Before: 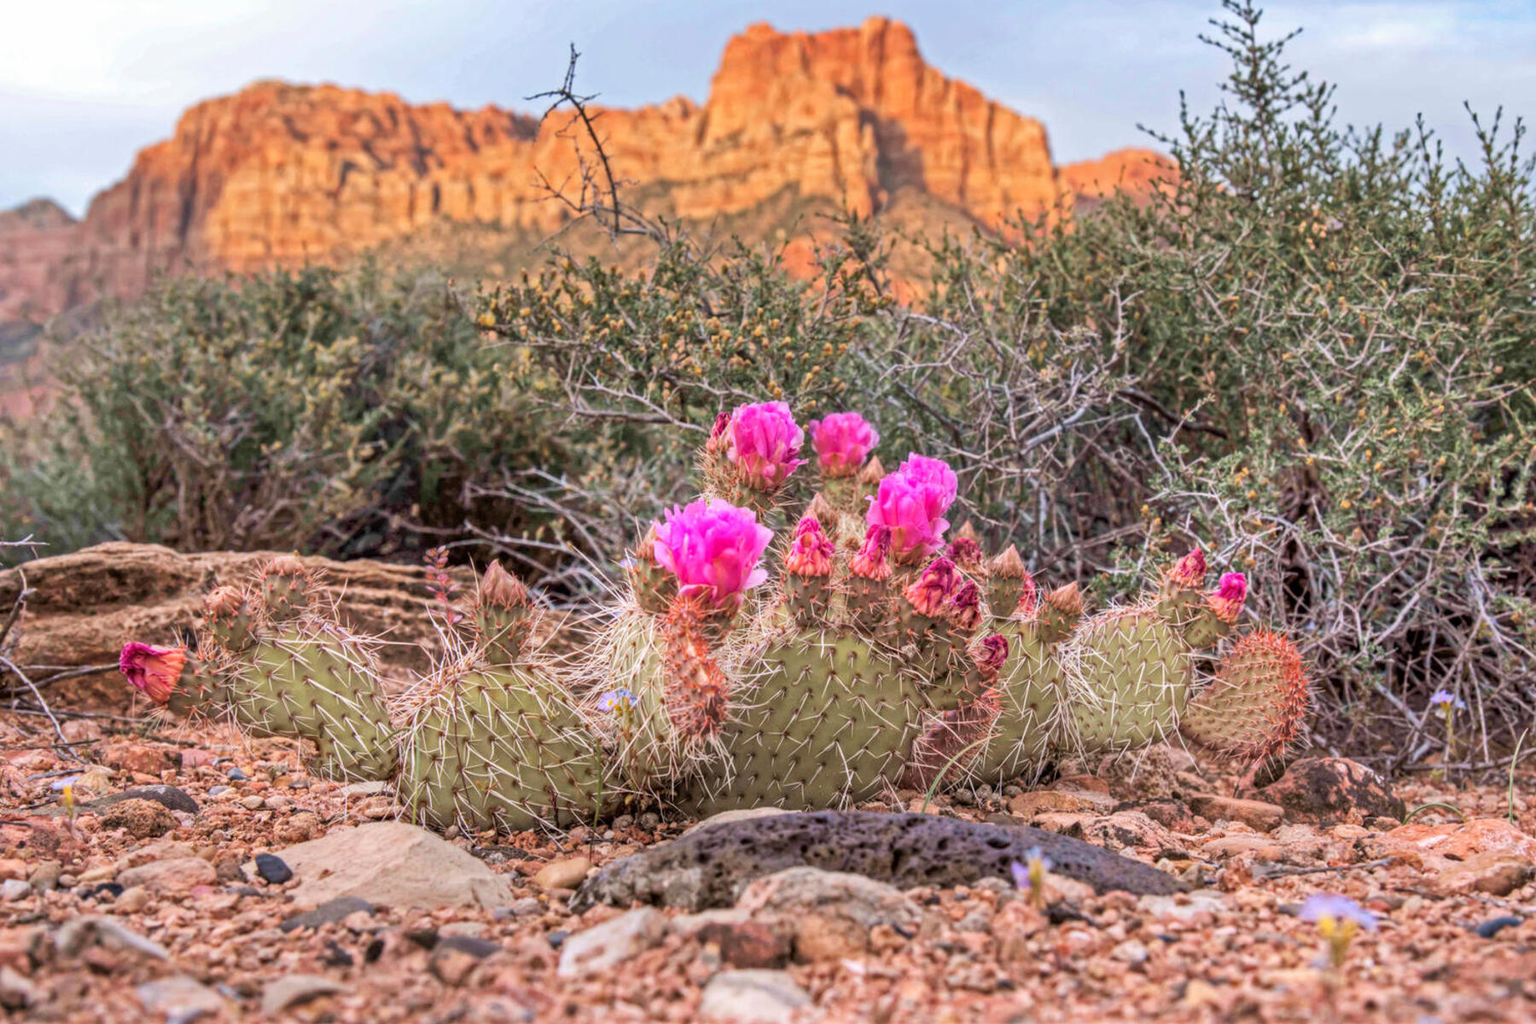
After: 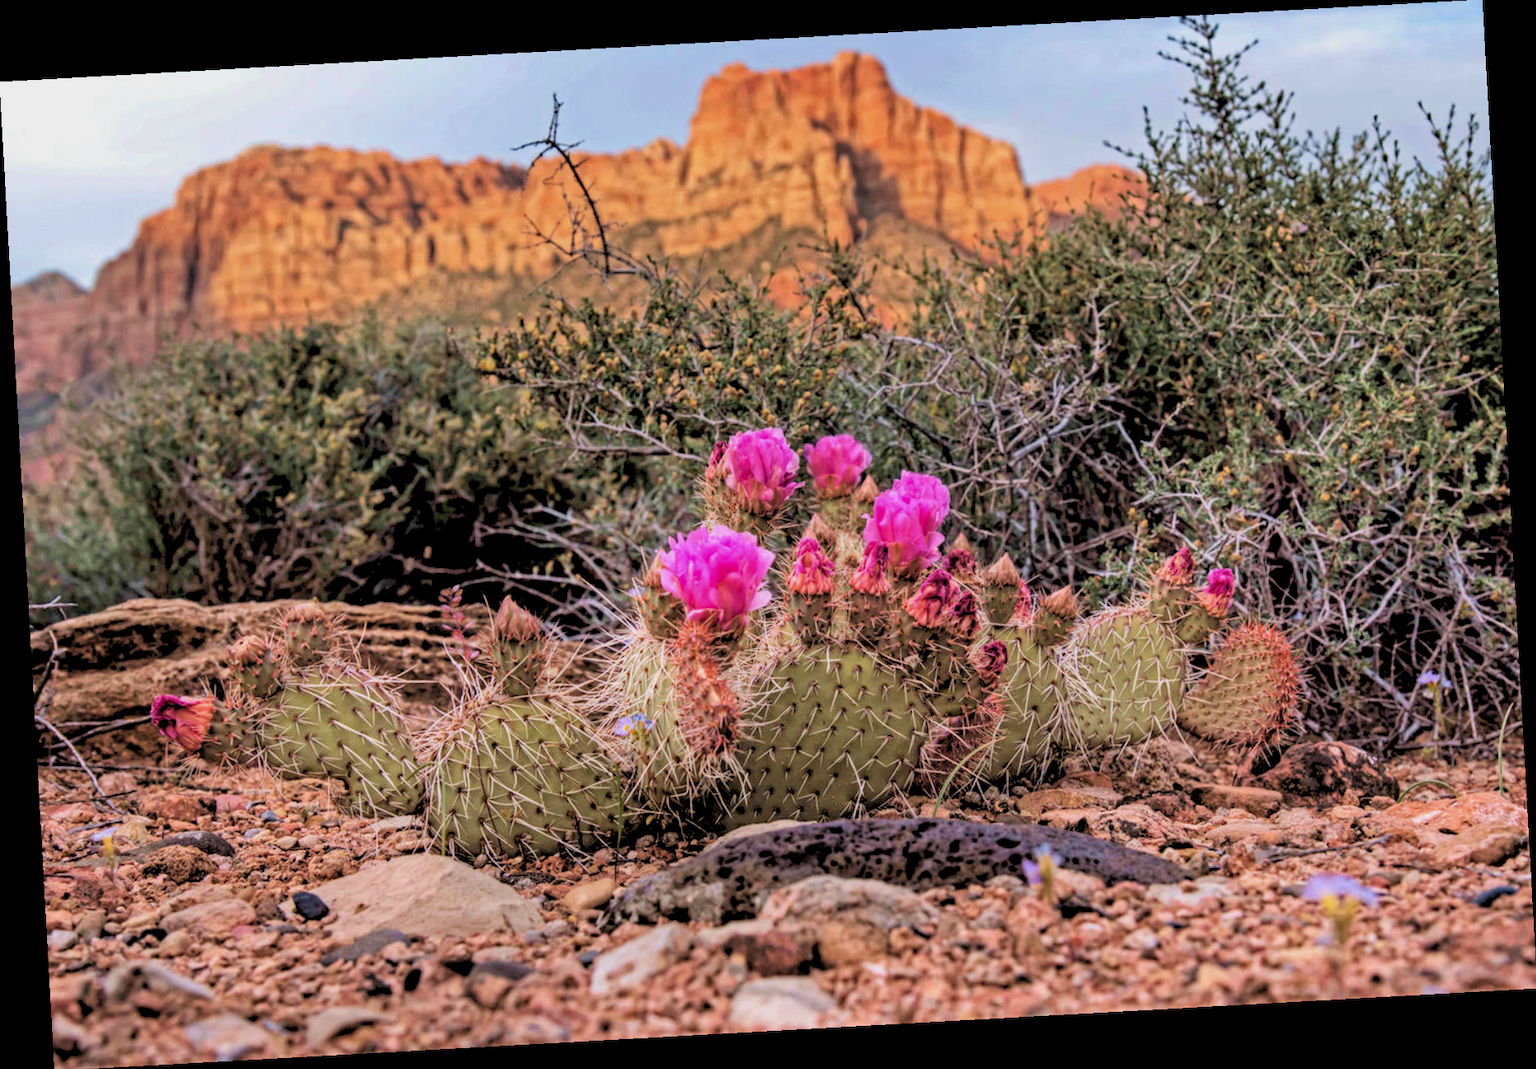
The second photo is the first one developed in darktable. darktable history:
levels: levels [0.016, 0.492, 0.969]
velvia: on, module defaults
exposure: exposure -0.492 EV, compensate highlight preservation false
rotate and perspective: rotation -3.18°, automatic cropping off
rgb levels: levels [[0.029, 0.461, 0.922], [0, 0.5, 1], [0, 0.5, 1]]
